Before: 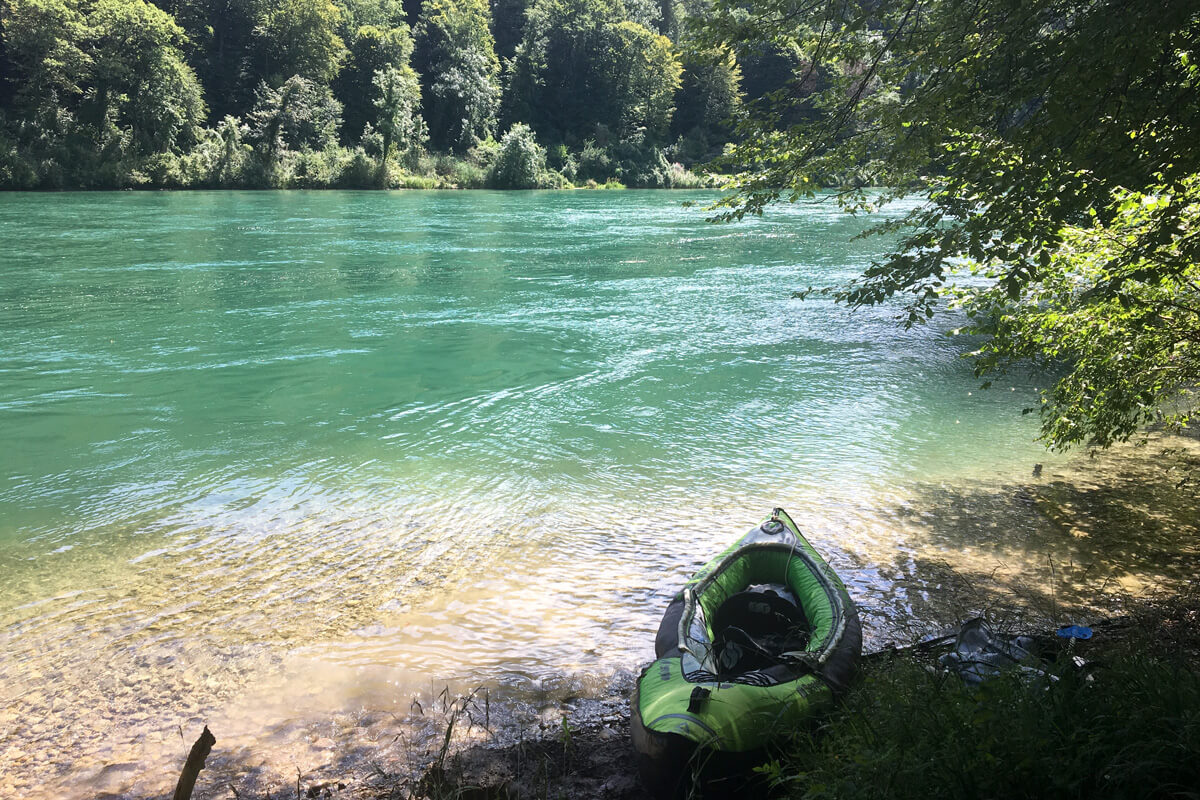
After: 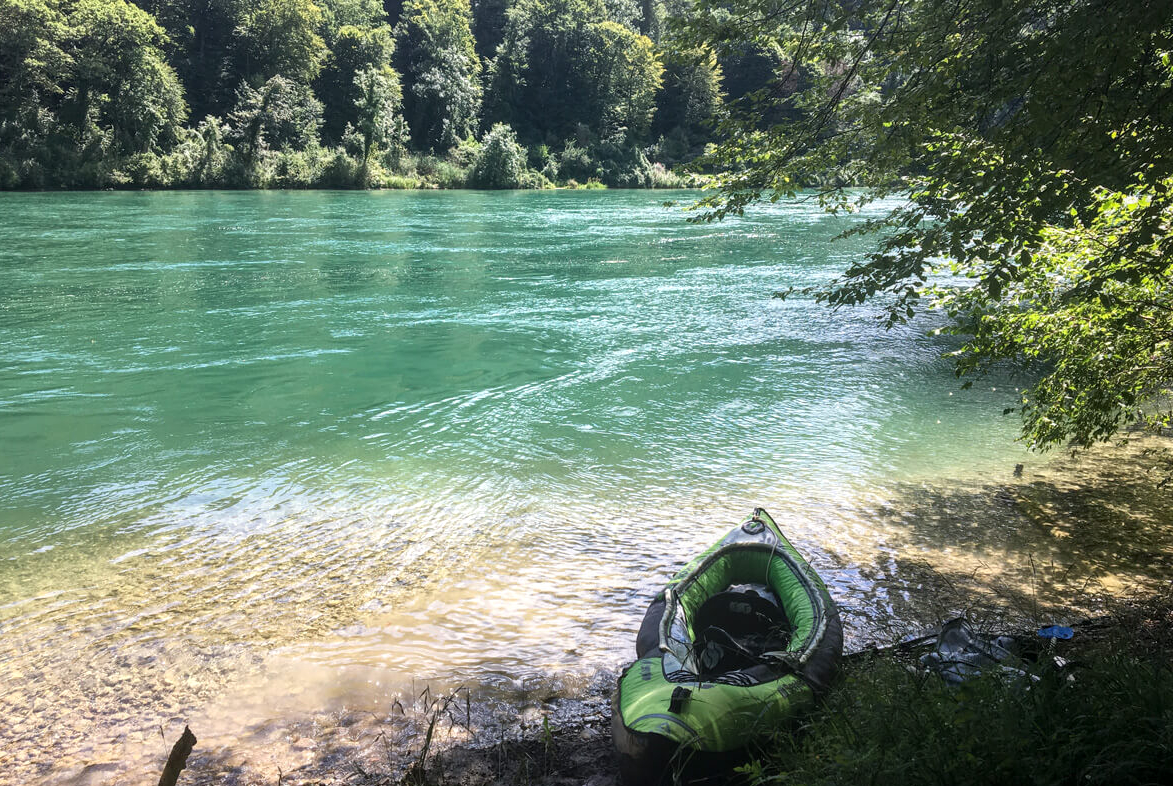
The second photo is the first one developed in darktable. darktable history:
crop and rotate: left 1.652%, right 0.575%, bottom 1.689%
local contrast: on, module defaults
